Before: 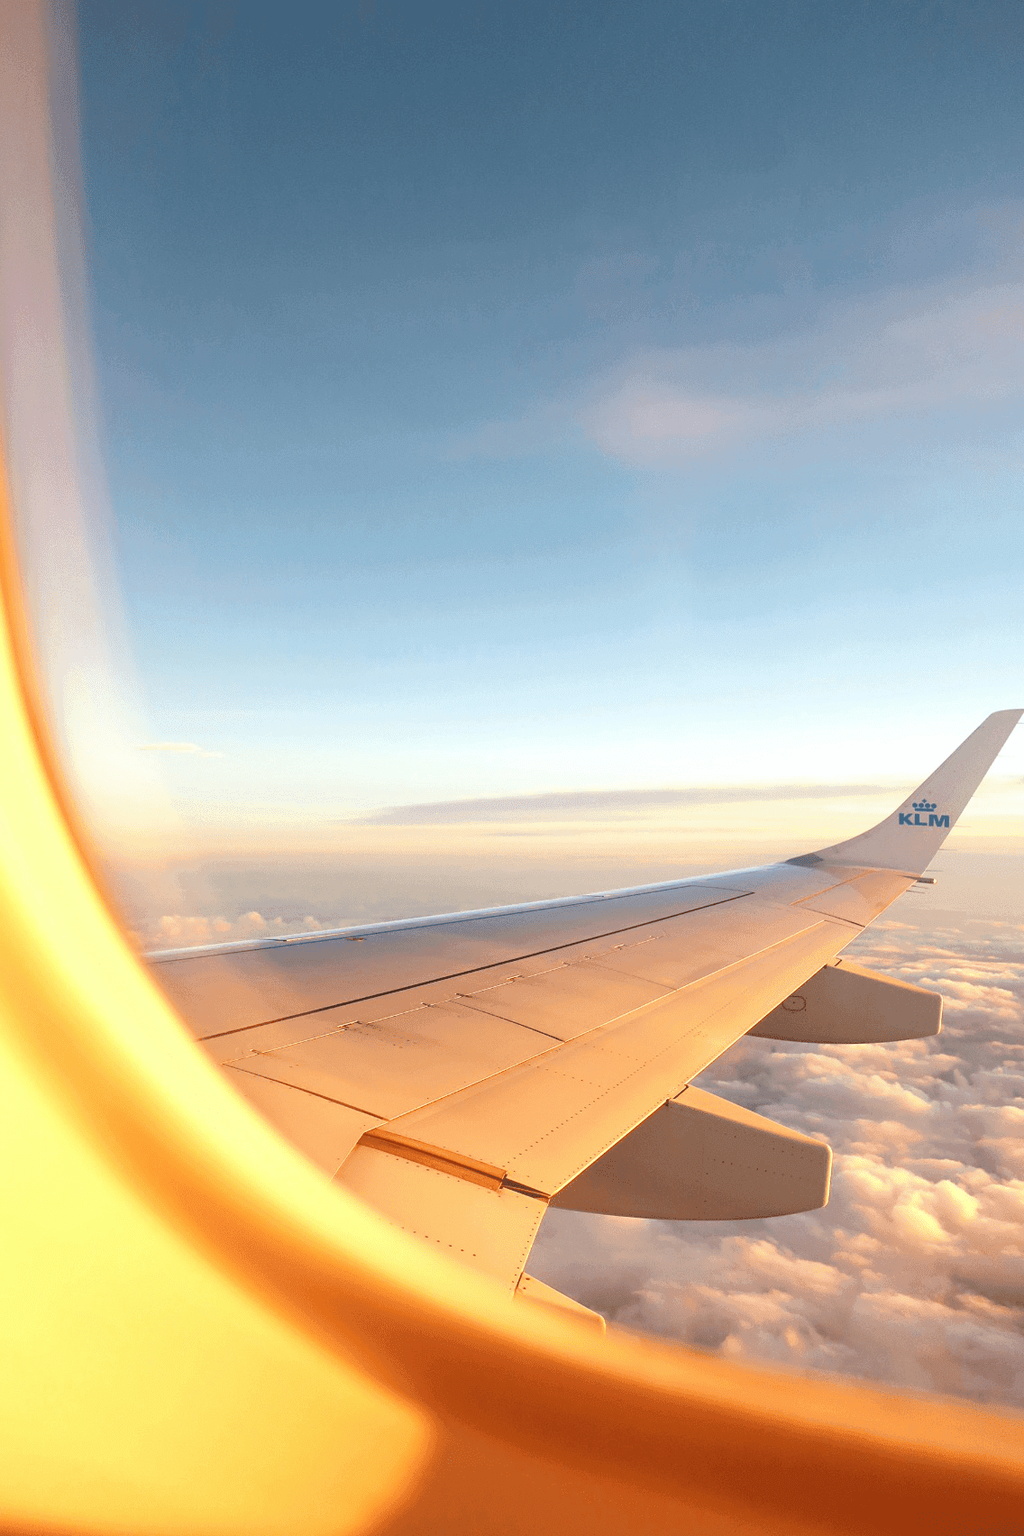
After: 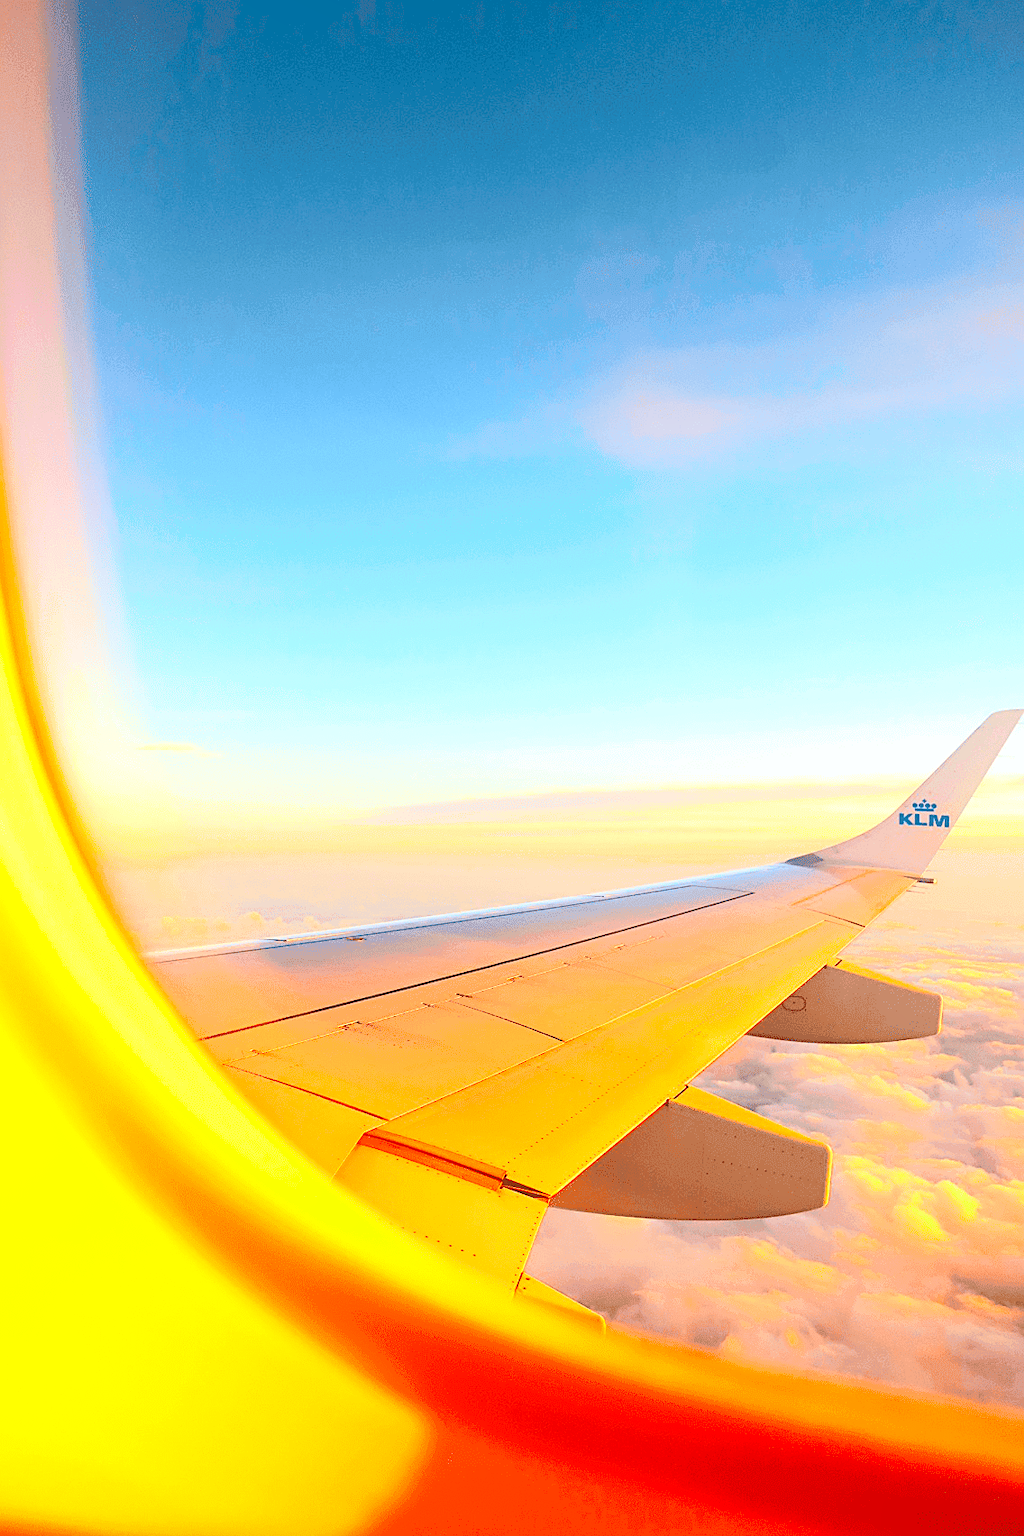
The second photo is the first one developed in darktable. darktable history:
contrast brightness saturation: contrast 0.262, brightness 0.024, saturation 0.862
sharpen: on, module defaults
local contrast: detail 69%
tone equalizer: -8 EV -0.377 EV, -7 EV -0.424 EV, -6 EV -0.321 EV, -5 EV -0.205 EV, -3 EV 0.212 EV, -2 EV 0.35 EV, -1 EV 0.376 EV, +0 EV 0.433 EV, edges refinement/feathering 500, mask exposure compensation -1.57 EV, preserve details no
